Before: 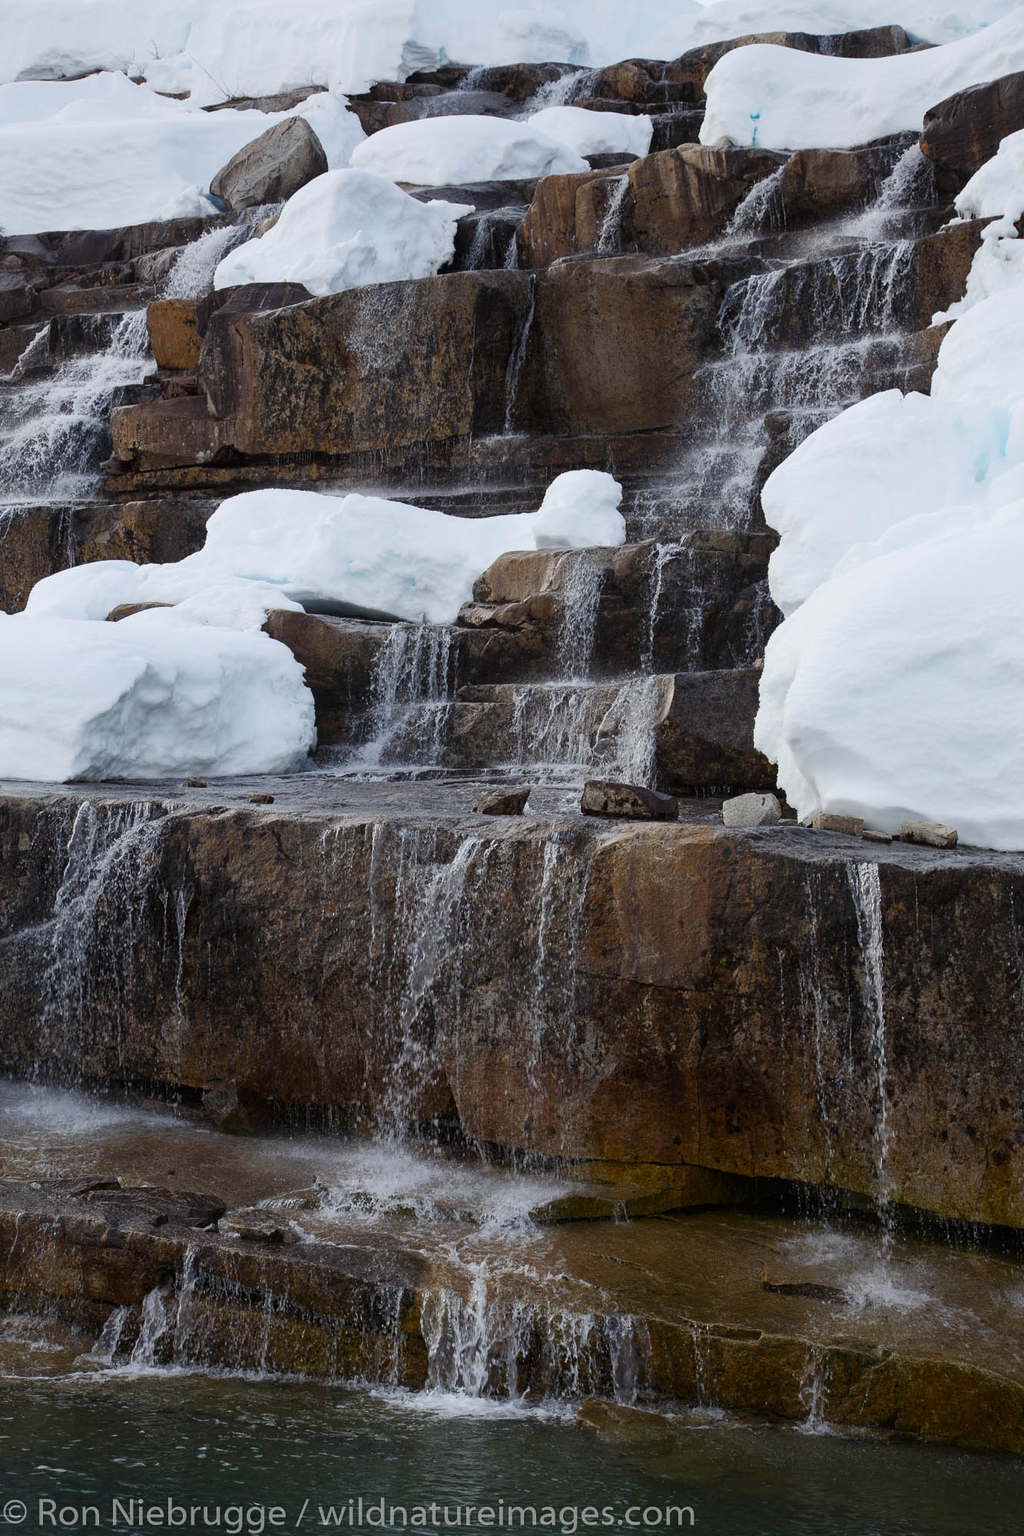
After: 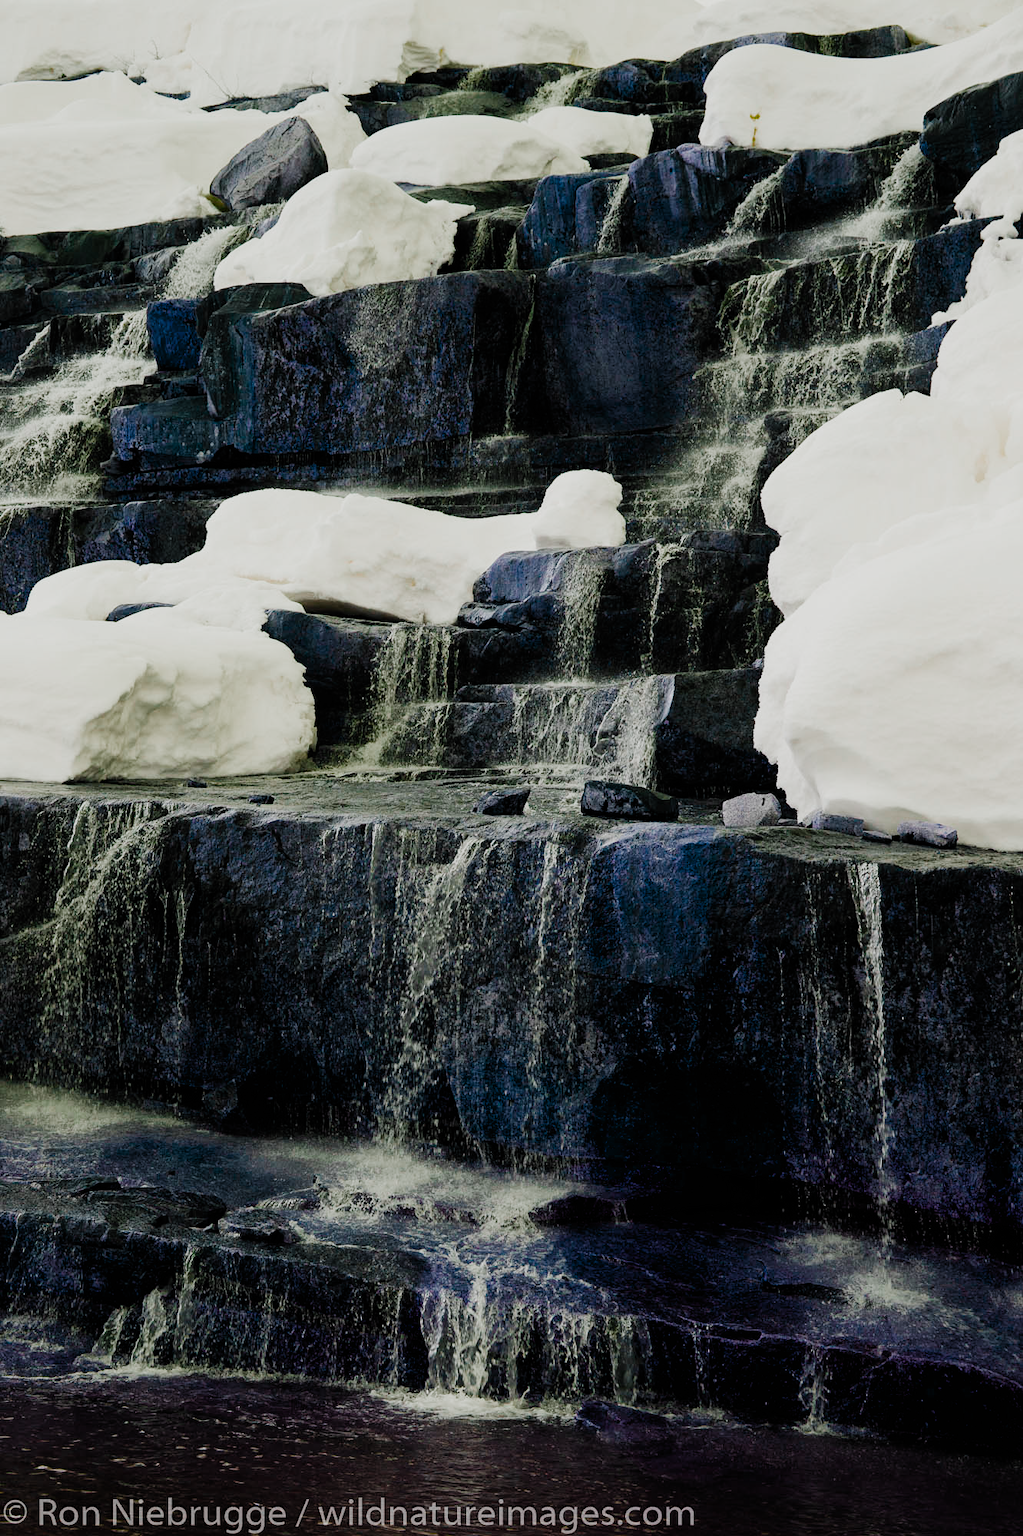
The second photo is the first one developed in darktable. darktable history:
filmic rgb: black relative exposure -7.65 EV, white relative exposure 4.56 EV, hardness 3.61, preserve chrominance no, color science v5 (2021), contrast in shadows safe, contrast in highlights safe
color balance rgb: linear chroma grading › global chroma 14.604%, perceptual saturation grading › global saturation 30.449%, hue shift -149.92°, contrast 34.81%, saturation formula JzAzBz (2021)
